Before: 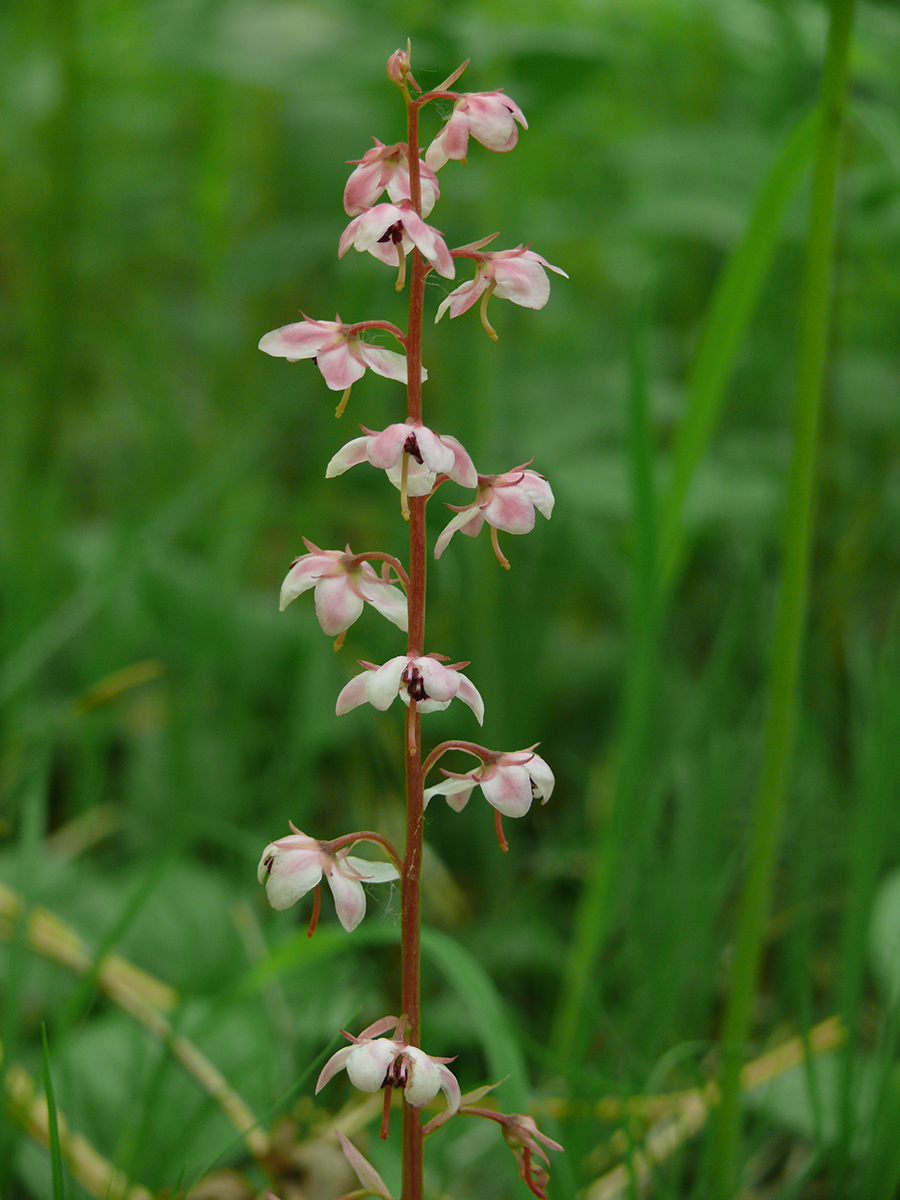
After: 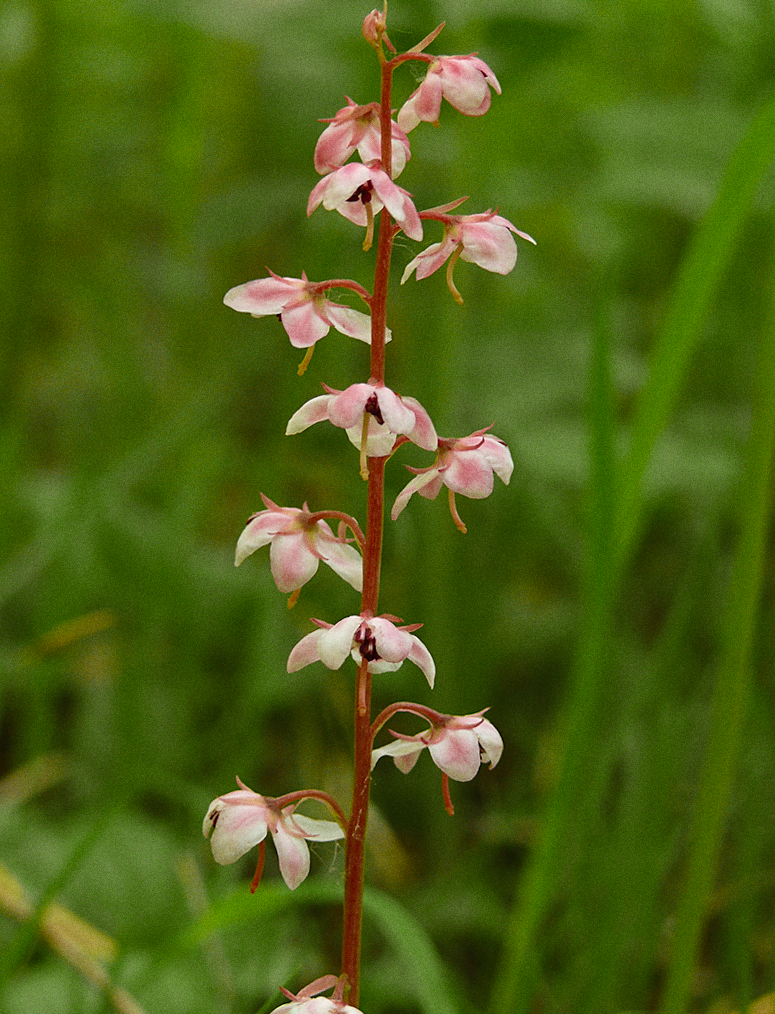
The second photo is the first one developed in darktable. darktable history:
sharpen: amount 0.2
grain: on, module defaults
fill light: on, module defaults
levels: levels [0, 0.474, 0.947]
rotate and perspective: rotation 2.17°, automatic cropping off
crop and rotate: left 7.196%, top 4.574%, right 10.605%, bottom 13.178%
rgb levels: mode RGB, independent channels, levels [[0, 0.5, 1], [0, 0.521, 1], [0, 0.536, 1]]
